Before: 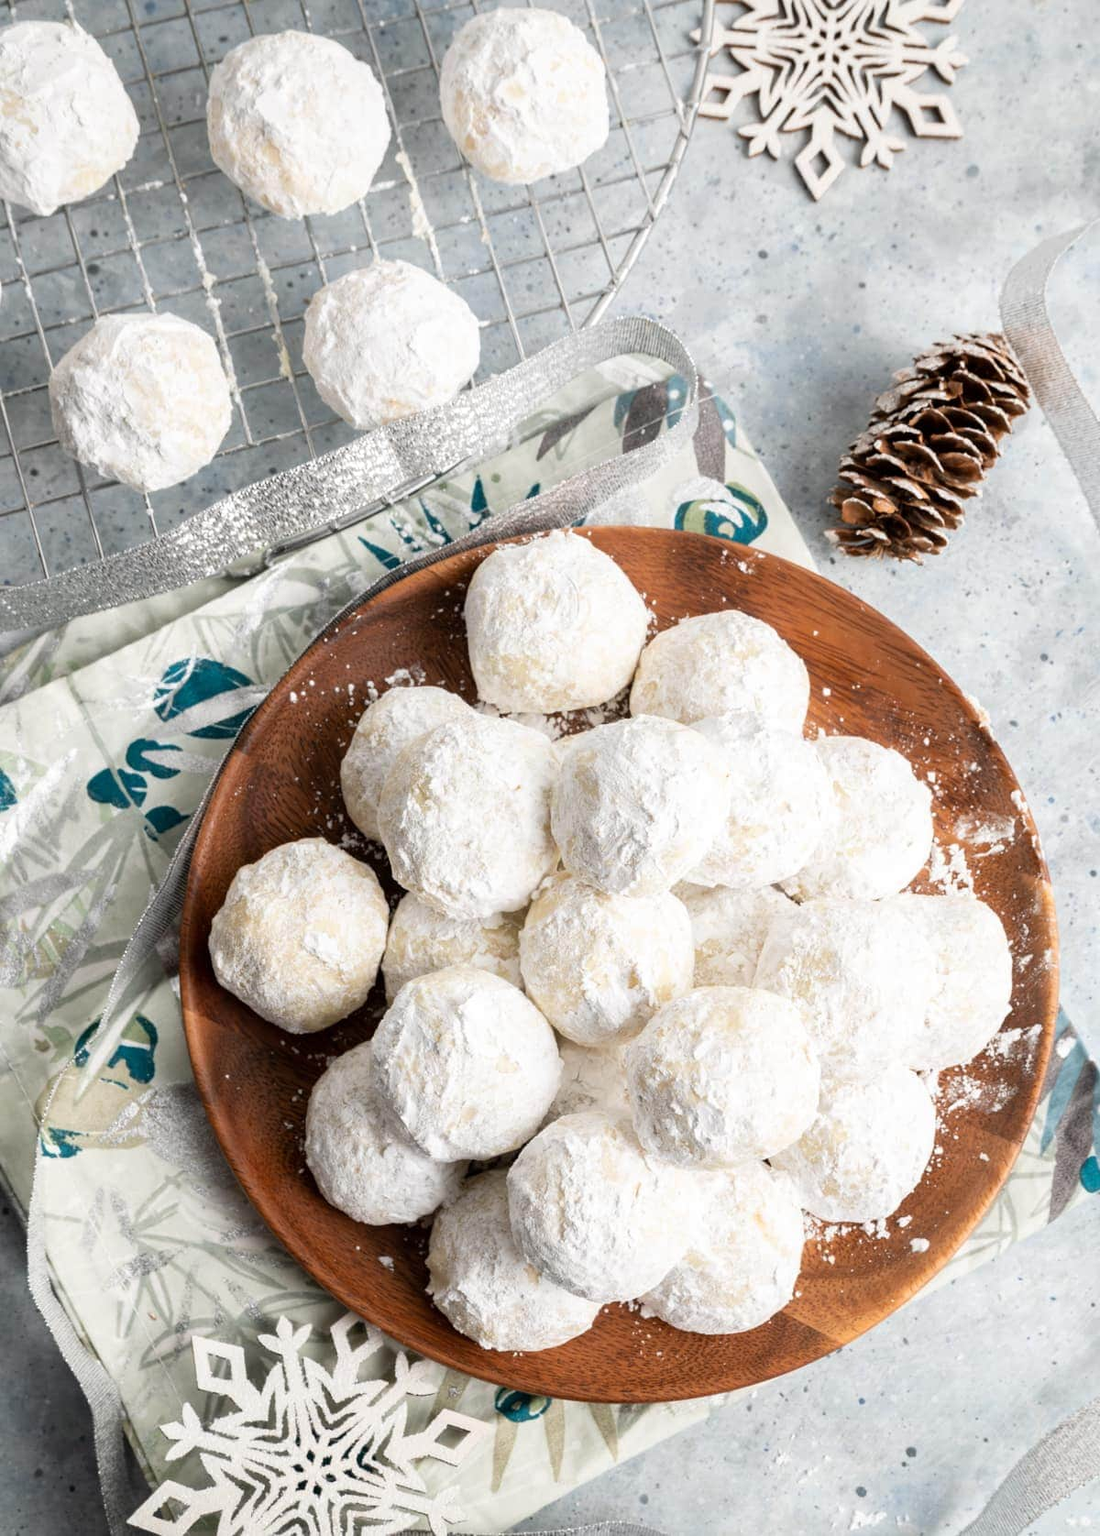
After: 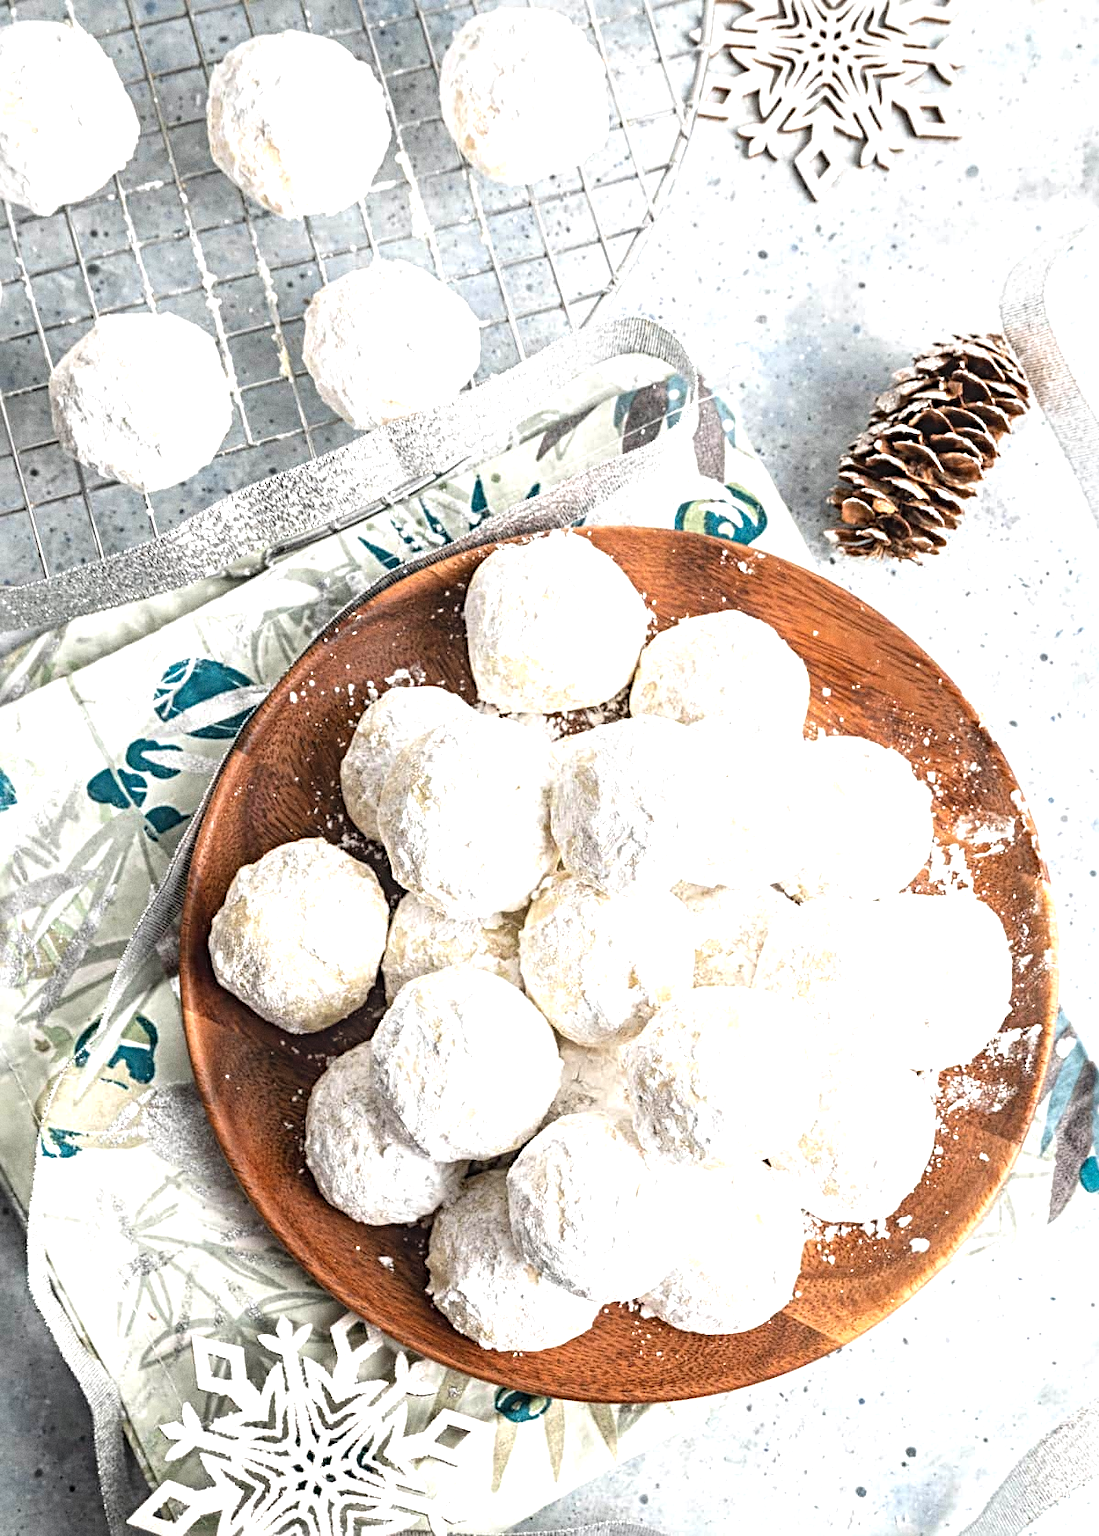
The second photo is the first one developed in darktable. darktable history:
grain: coarseness 0.47 ISO
sharpen: radius 4.883
exposure: black level correction -0.002, exposure 0.708 EV, compensate exposure bias true, compensate highlight preservation false
local contrast: on, module defaults
